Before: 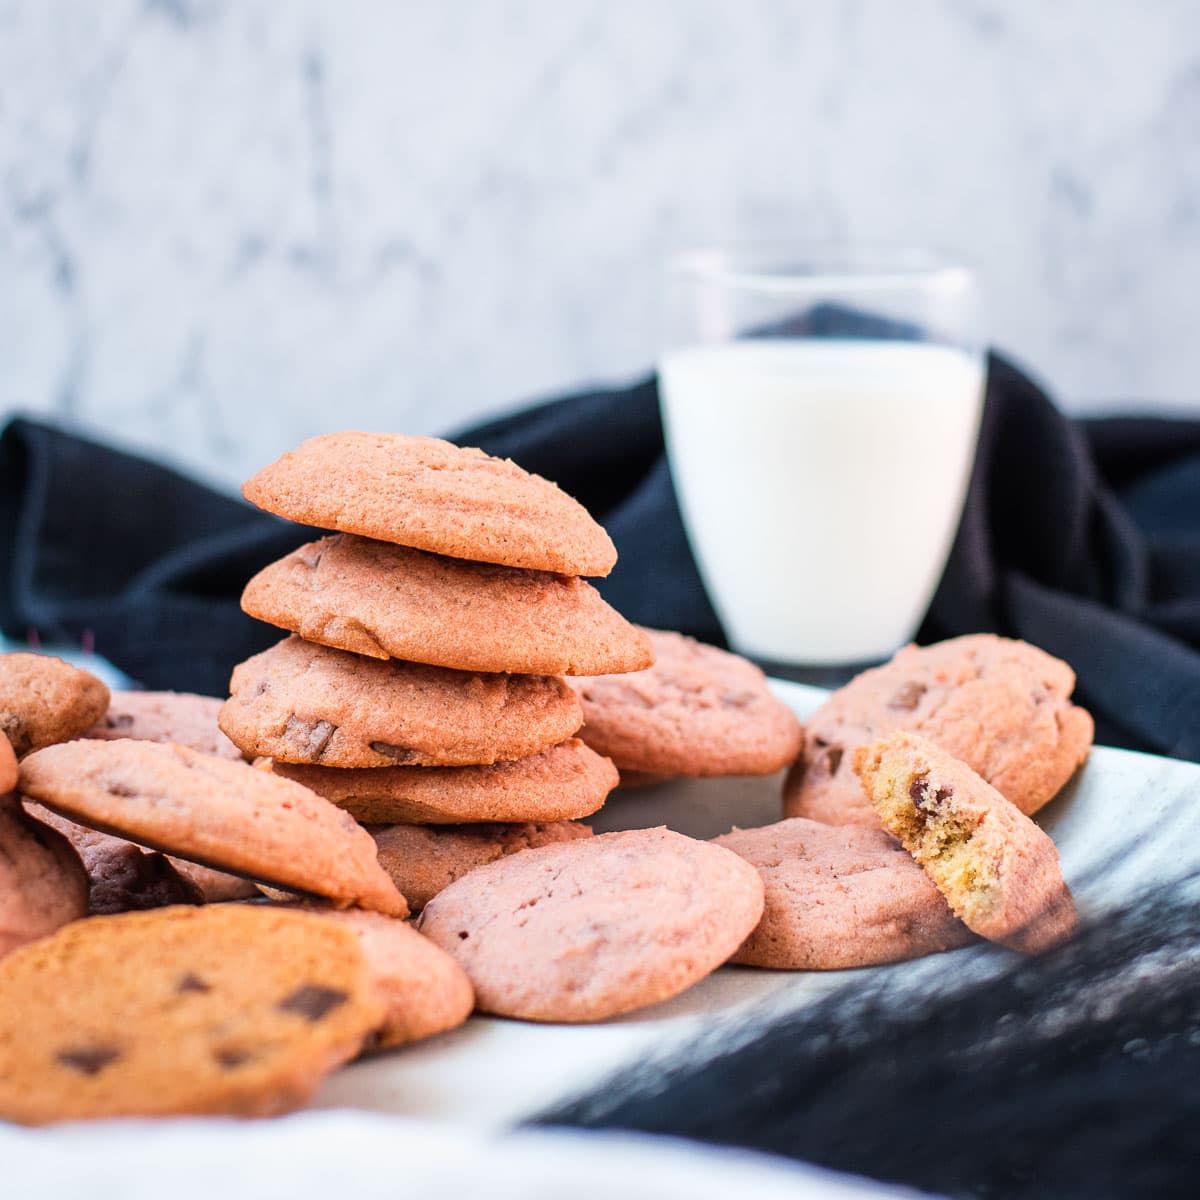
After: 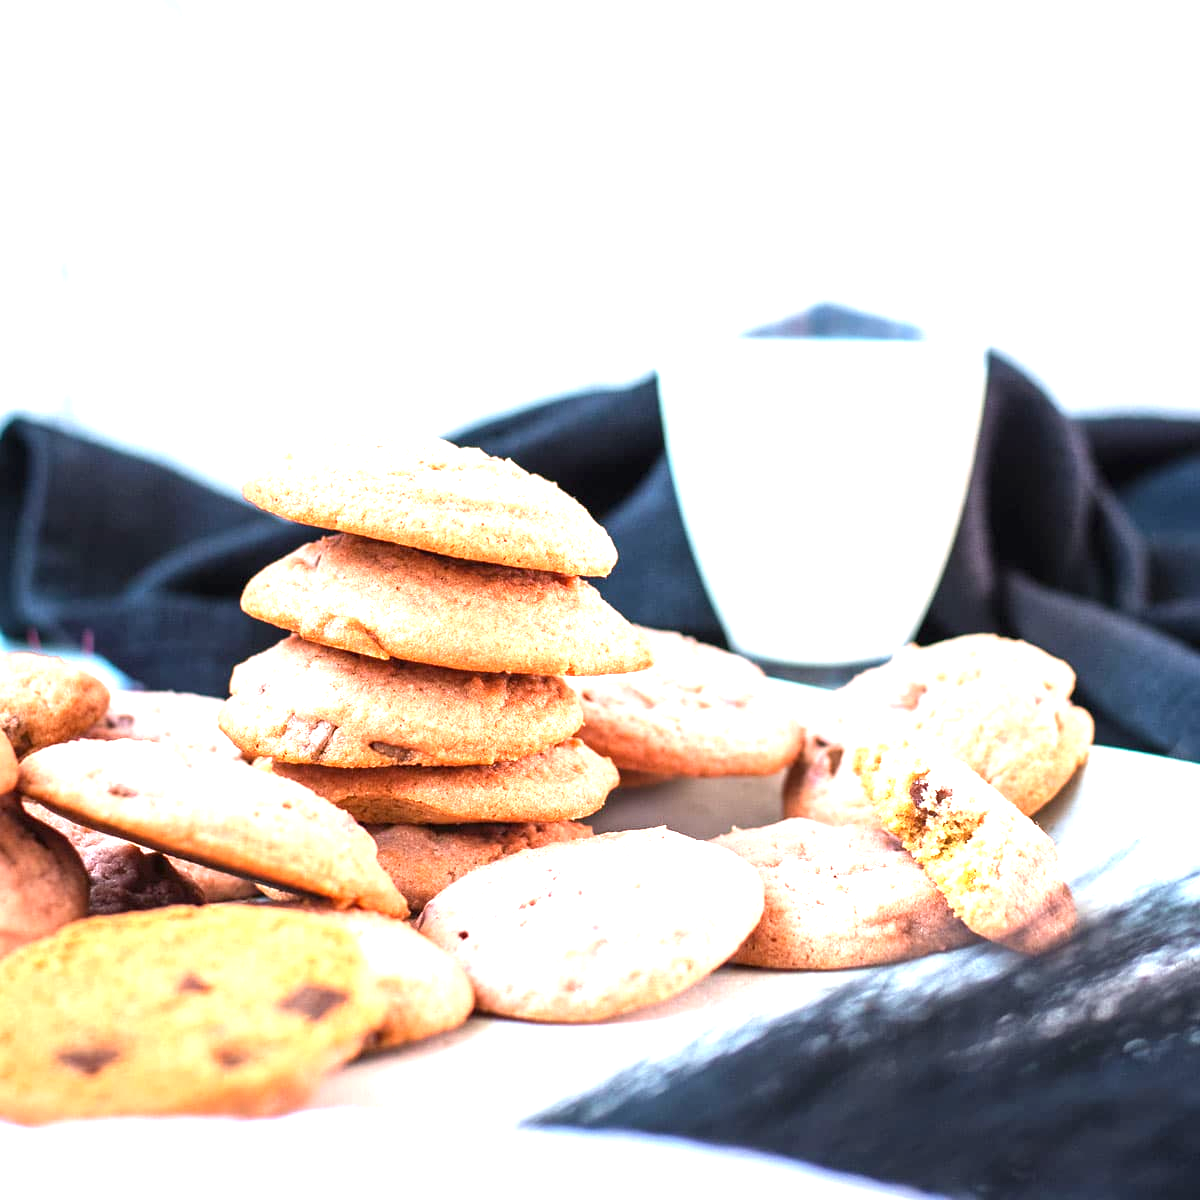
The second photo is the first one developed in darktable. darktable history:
exposure: black level correction 0, exposure 1.366 EV, compensate highlight preservation false
